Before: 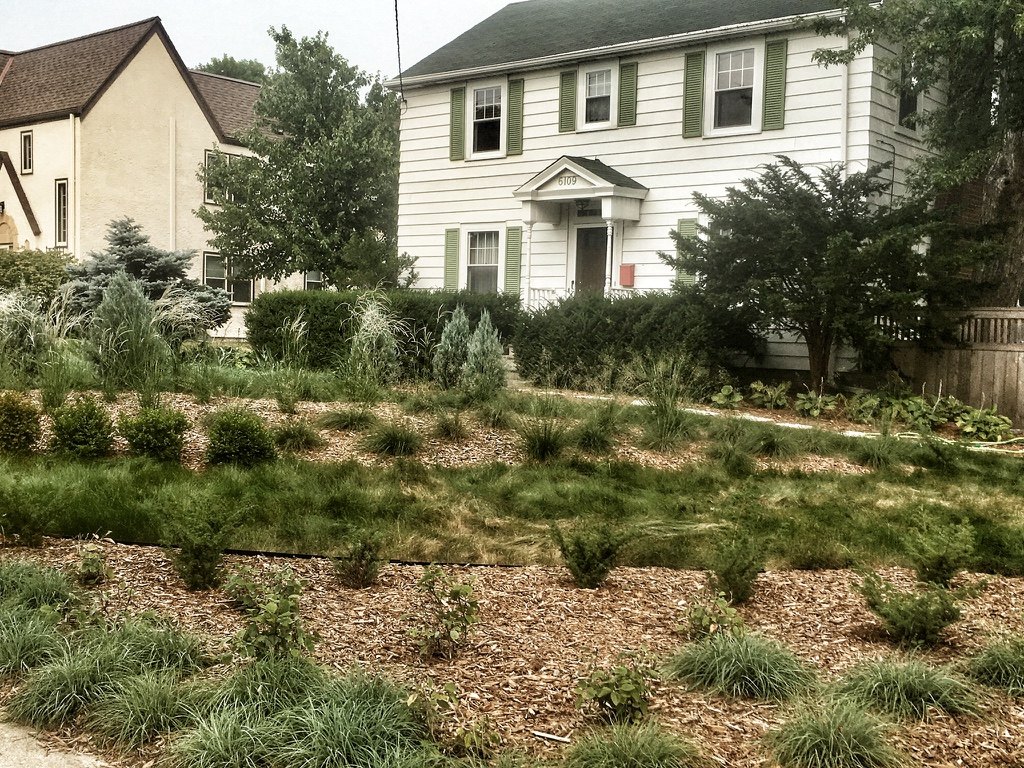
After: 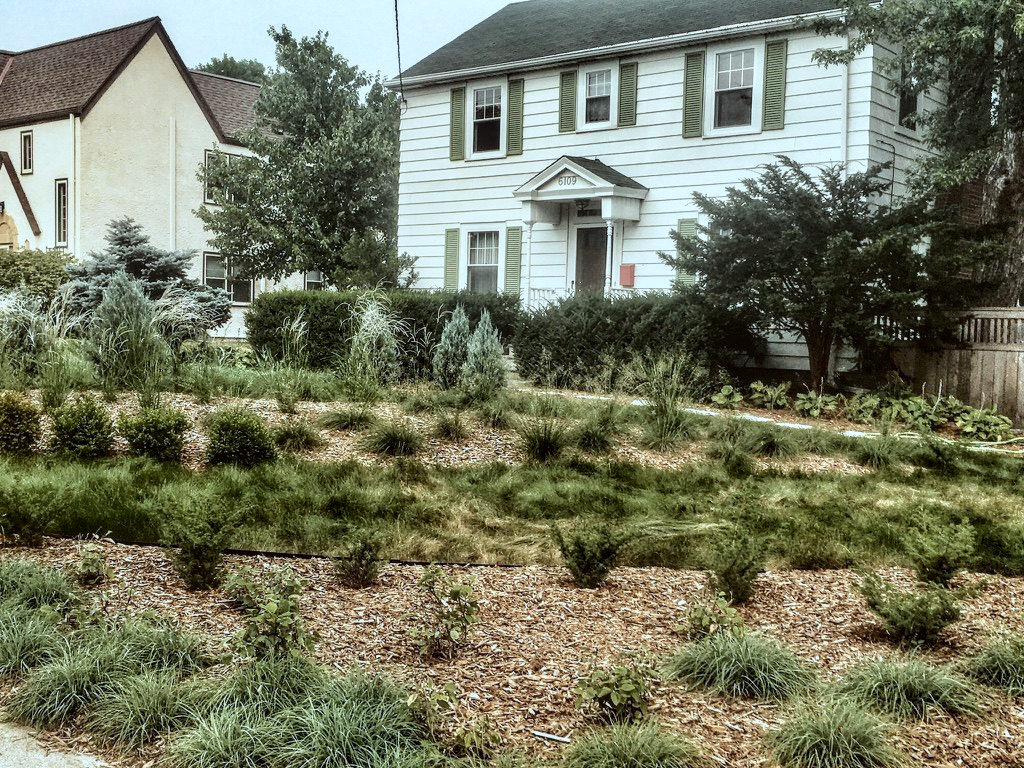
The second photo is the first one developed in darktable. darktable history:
local contrast: on, module defaults
shadows and highlights: soften with gaussian
color correction: highlights a* -10.05, highlights b* -10.3
tone curve: curves: ch0 [(0.003, 0.015) (0.104, 0.07) (0.236, 0.218) (0.401, 0.443) (0.495, 0.55) (0.65, 0.68) (0.832, 0.858) (1, 0.977)]; ch1 [(0, 0) (0.161, 0.092) (0.35, 0.33) (0.379, 0.401) (0.45, 0.466) (0.489, 0.499) (0.55, 0.56) (0.621, 0.615) (0.718, 0.734) (1, 1)]; ch2 [(0, 0) (0.369, 0.427) (0.44, 0.434) (0.502, 0.501) (0.557, 0.55) (0.586, 0.59) (1, 1)], color space Lab, independent channels, preserve colors none
